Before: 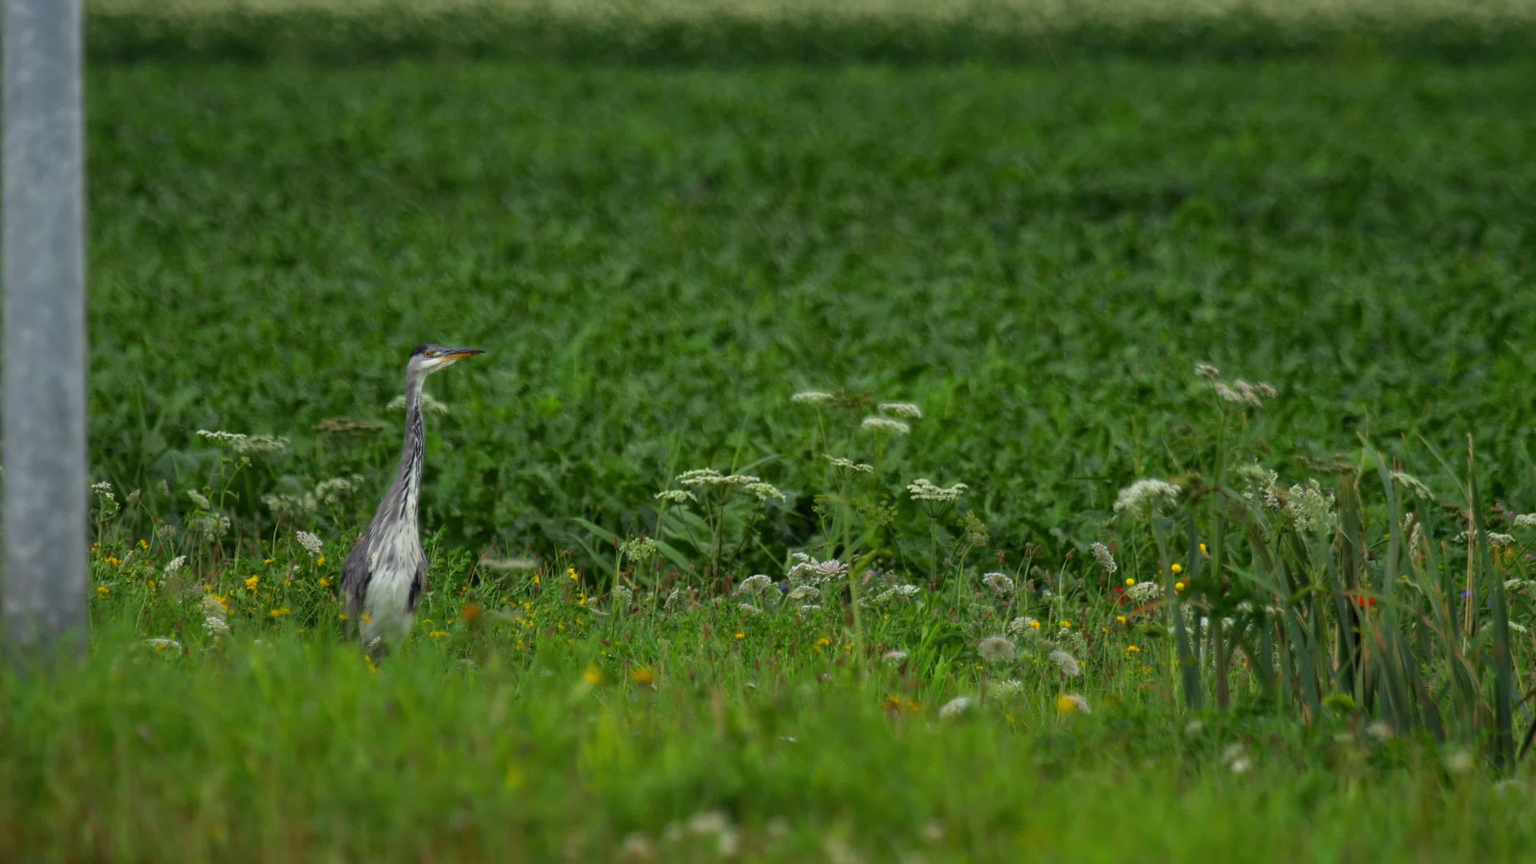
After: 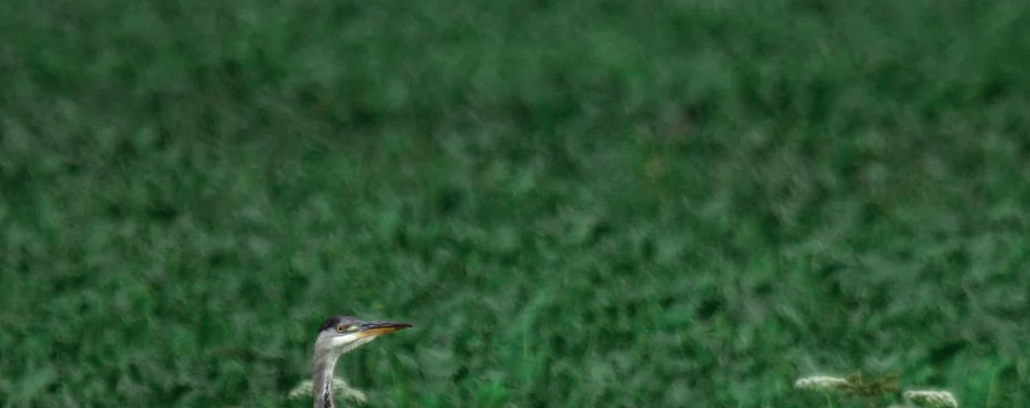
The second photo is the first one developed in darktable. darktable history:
color zones: curves: ch0 [(0, 0.5) (0.125, 0.4) (0.25, 0.5) (0.375, 0.4) (0.5, 0.4) (0.625, 0.35) (0.75, 0.35) (0.875, 0.5)]; ch1 [(0, 0.35) (0.125, 0.45) (0.25, 0.35) (0.375, 0.35) (0.5, 0.35) (0.625, 0.35) (0.75, 0.45) (0.875, 0.35)]; ch2 [(0, 0.6) (0.125, 0.5) (0.25, 0.5) (0.375, 0.6) (0.5, 0.6) (0.625, 0.5) (0.75, 0.5) (0.875, 0.5)]
levels: mode automatic
local contrast: on, module defaults
crop: left 10.121%, top 10.631%, right 36.218%, bottom 51.526%
